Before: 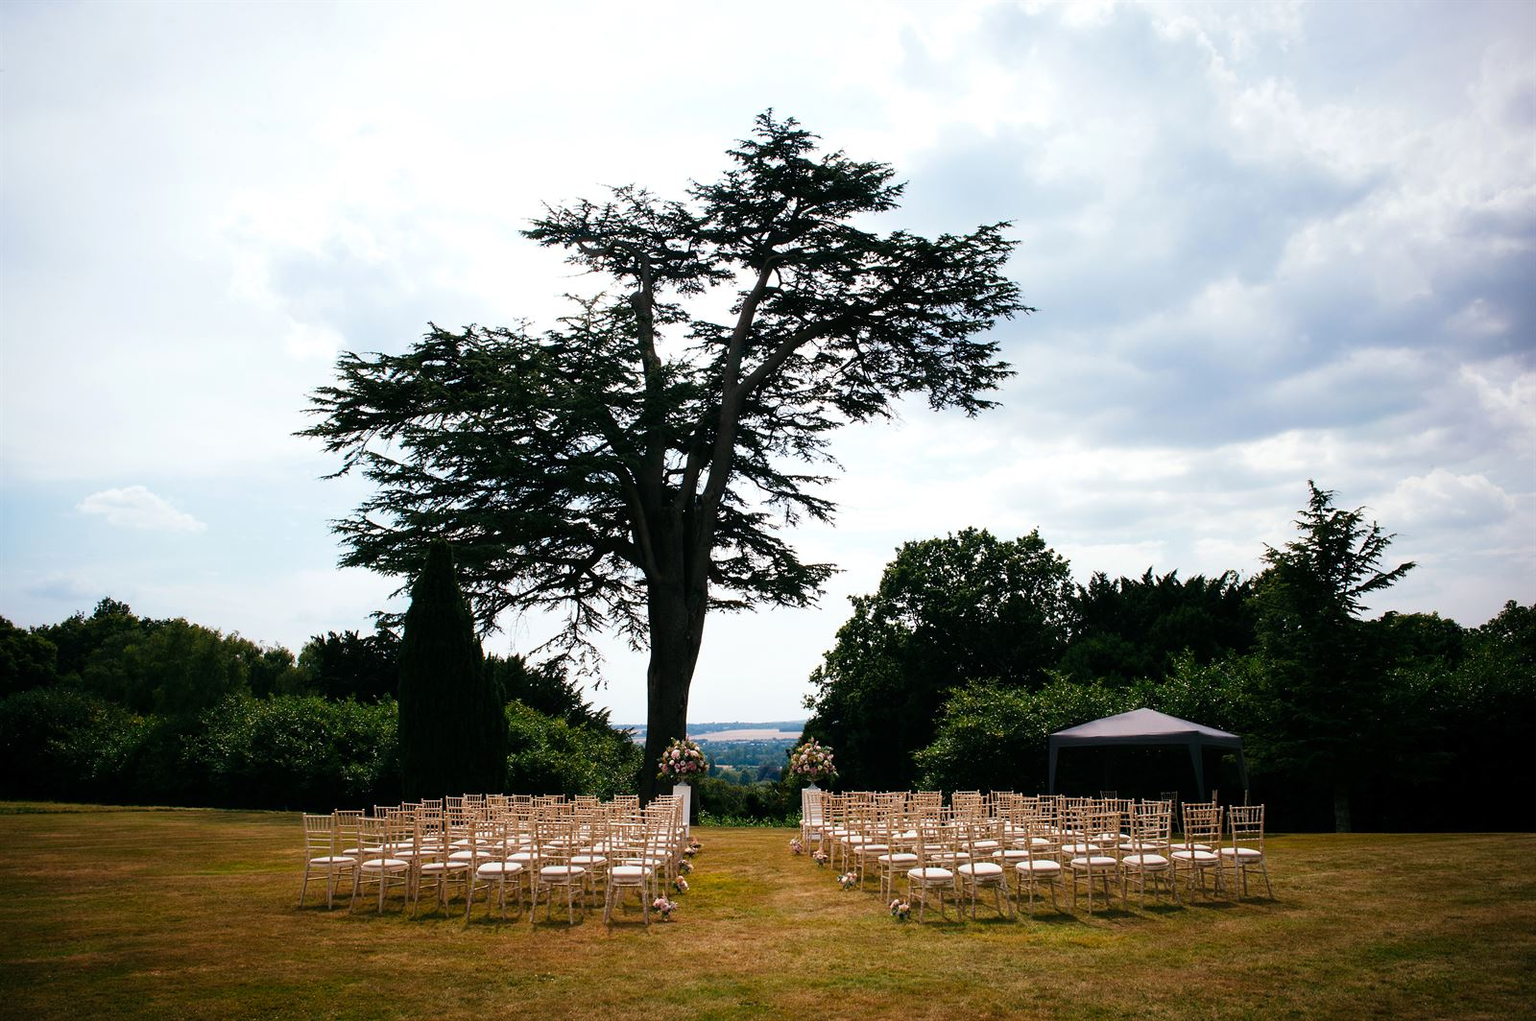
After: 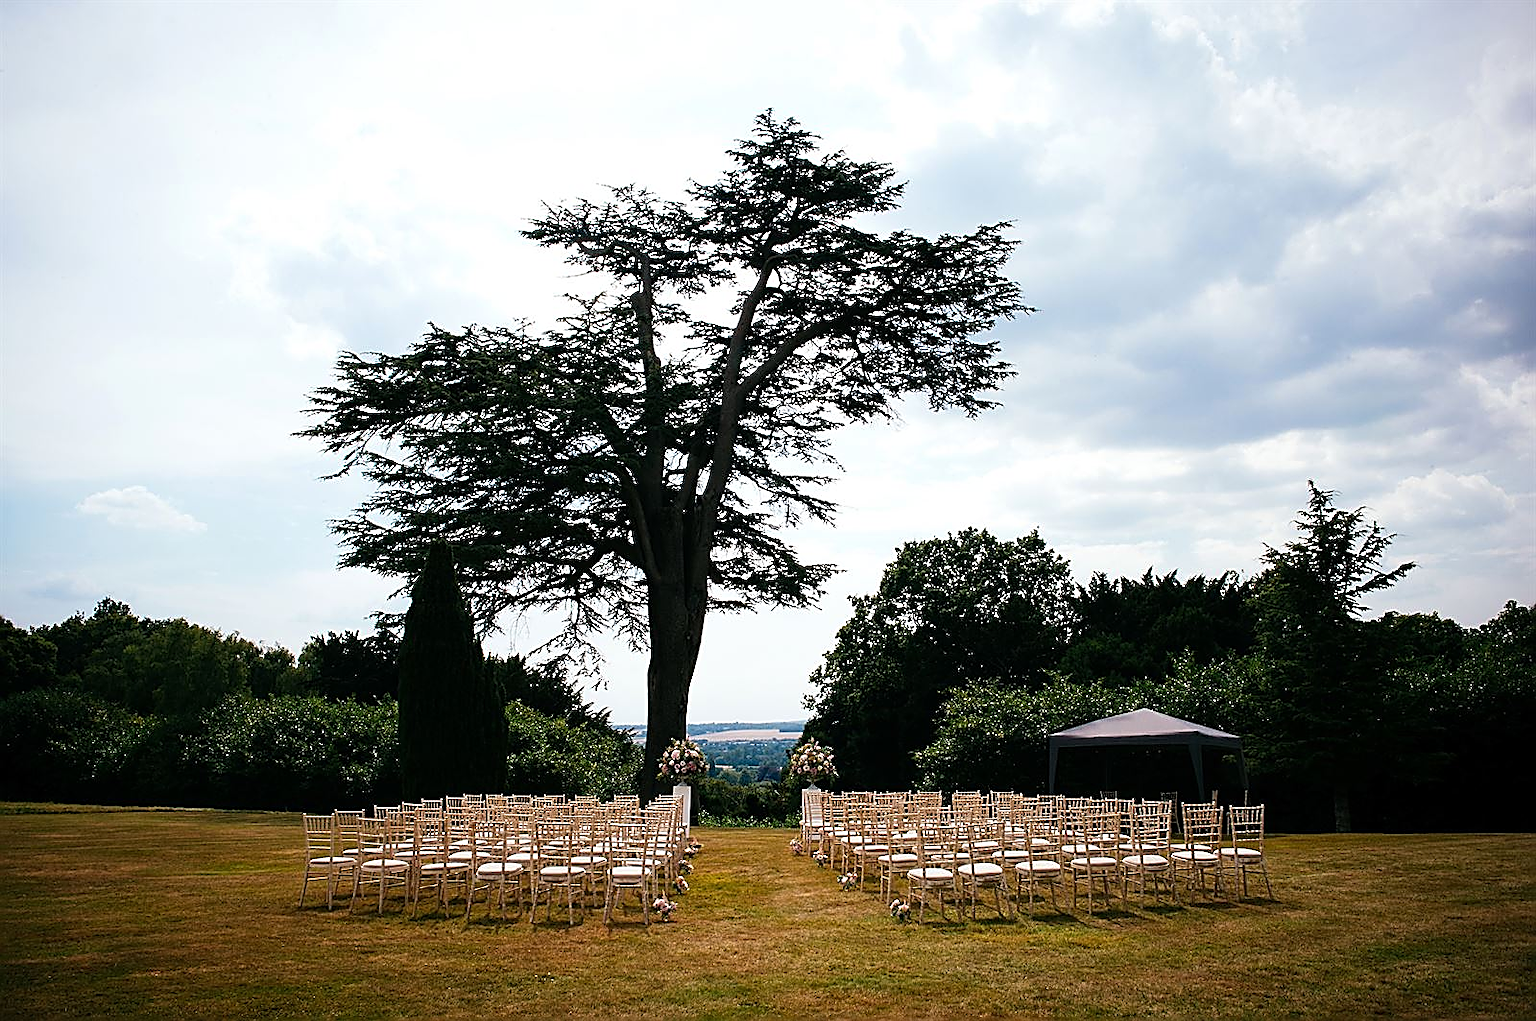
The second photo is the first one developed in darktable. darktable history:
sharpen: radius 1.714, amount 1.296
